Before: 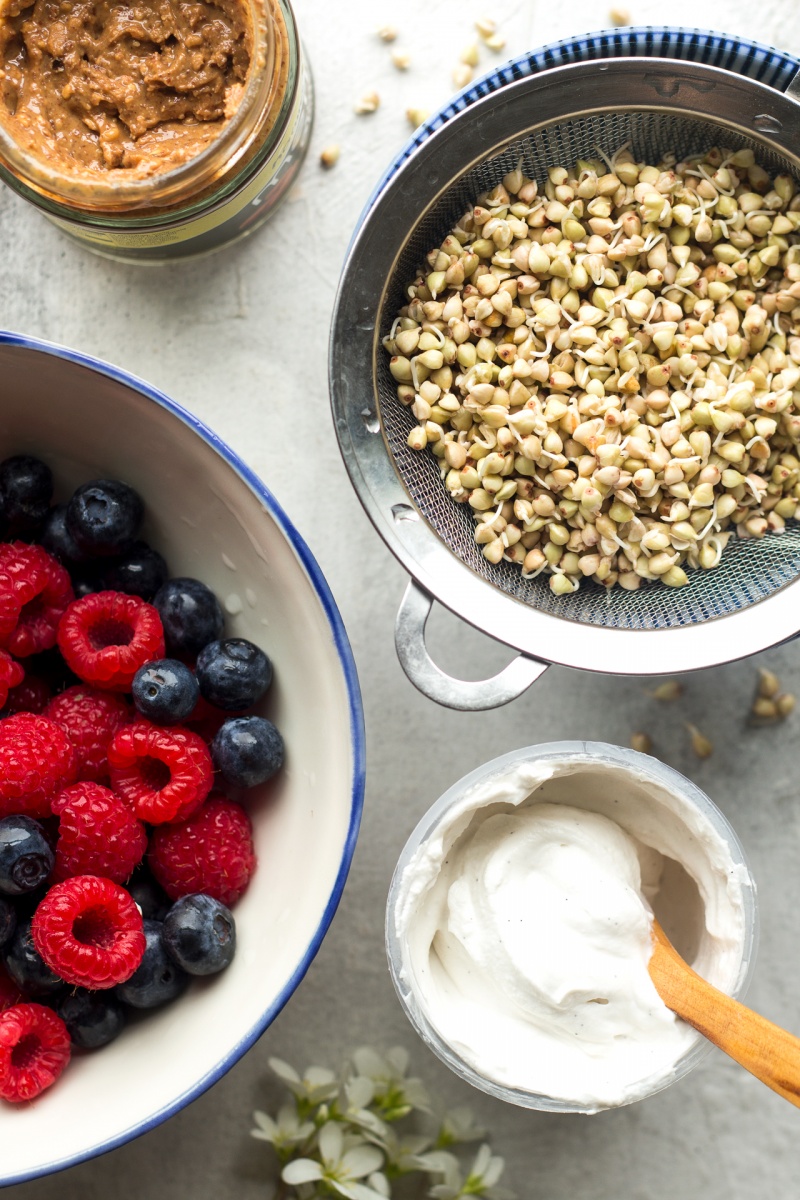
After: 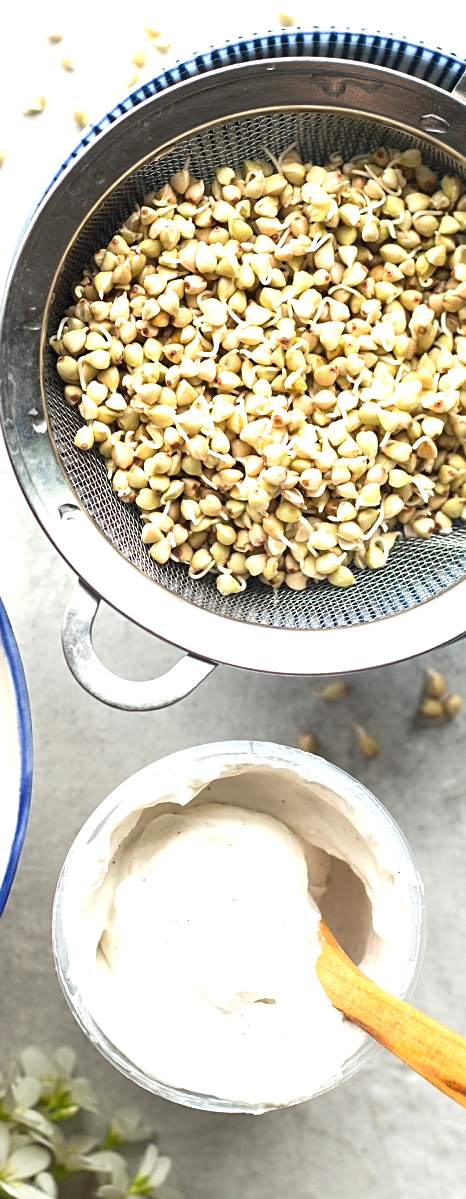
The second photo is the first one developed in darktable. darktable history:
exposure: exposure 0.638 EV, compensate exposure bias true, compensate highlight preservation false
levels: levels [0, 0.51, 1]
crop: left 41.628%
sharpen: amount 0.491
